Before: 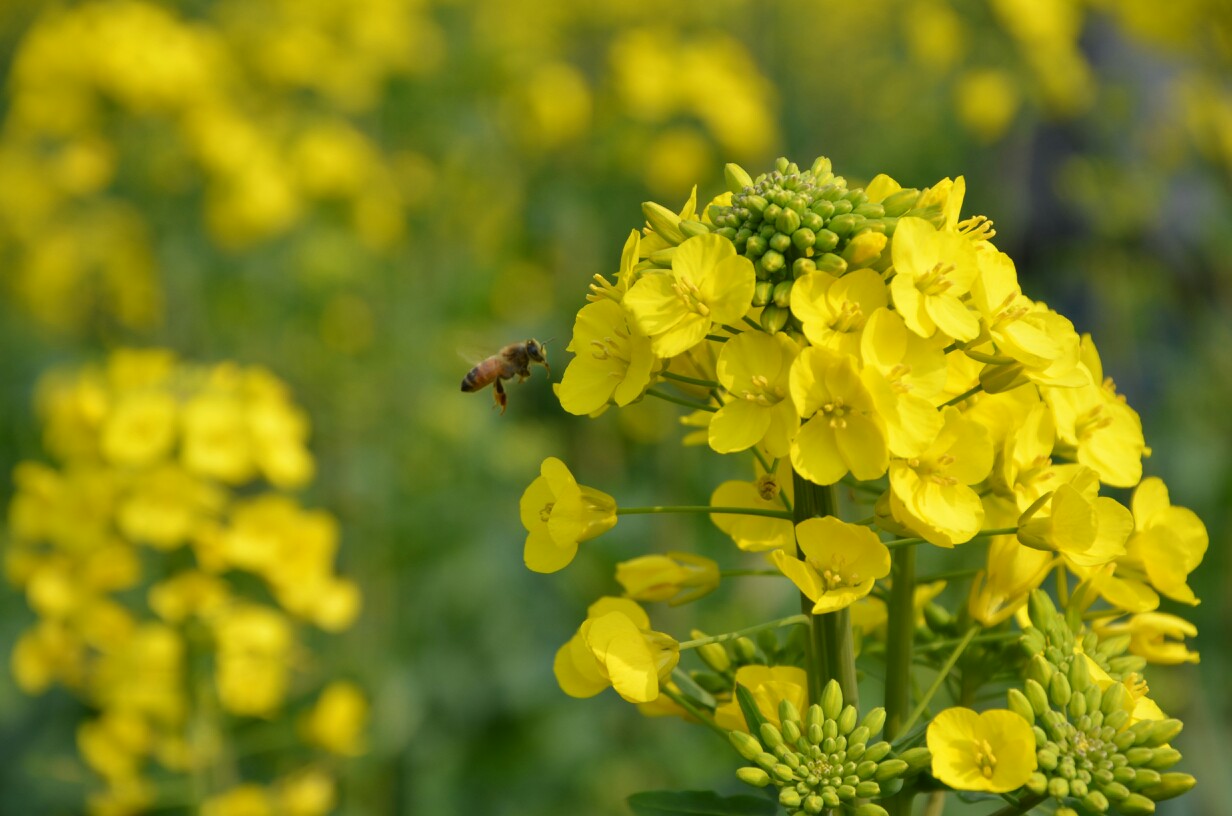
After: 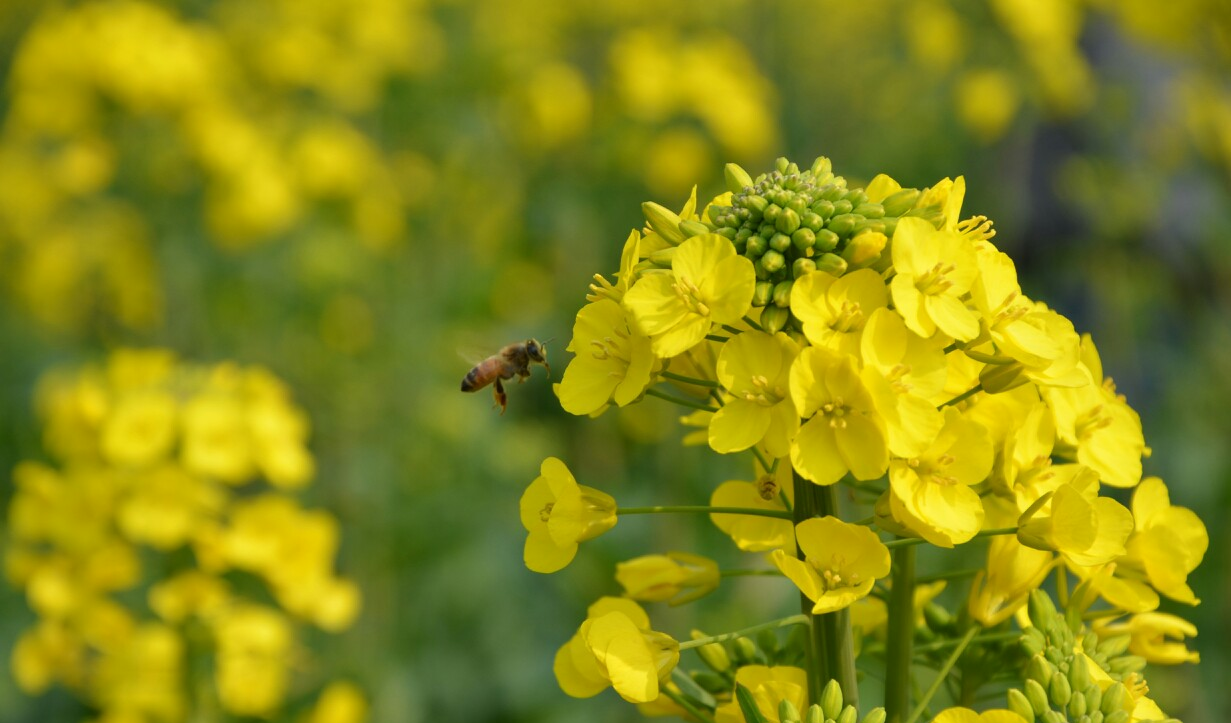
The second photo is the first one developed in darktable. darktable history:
crop and rotate: top 0%, bottom 11.375%
